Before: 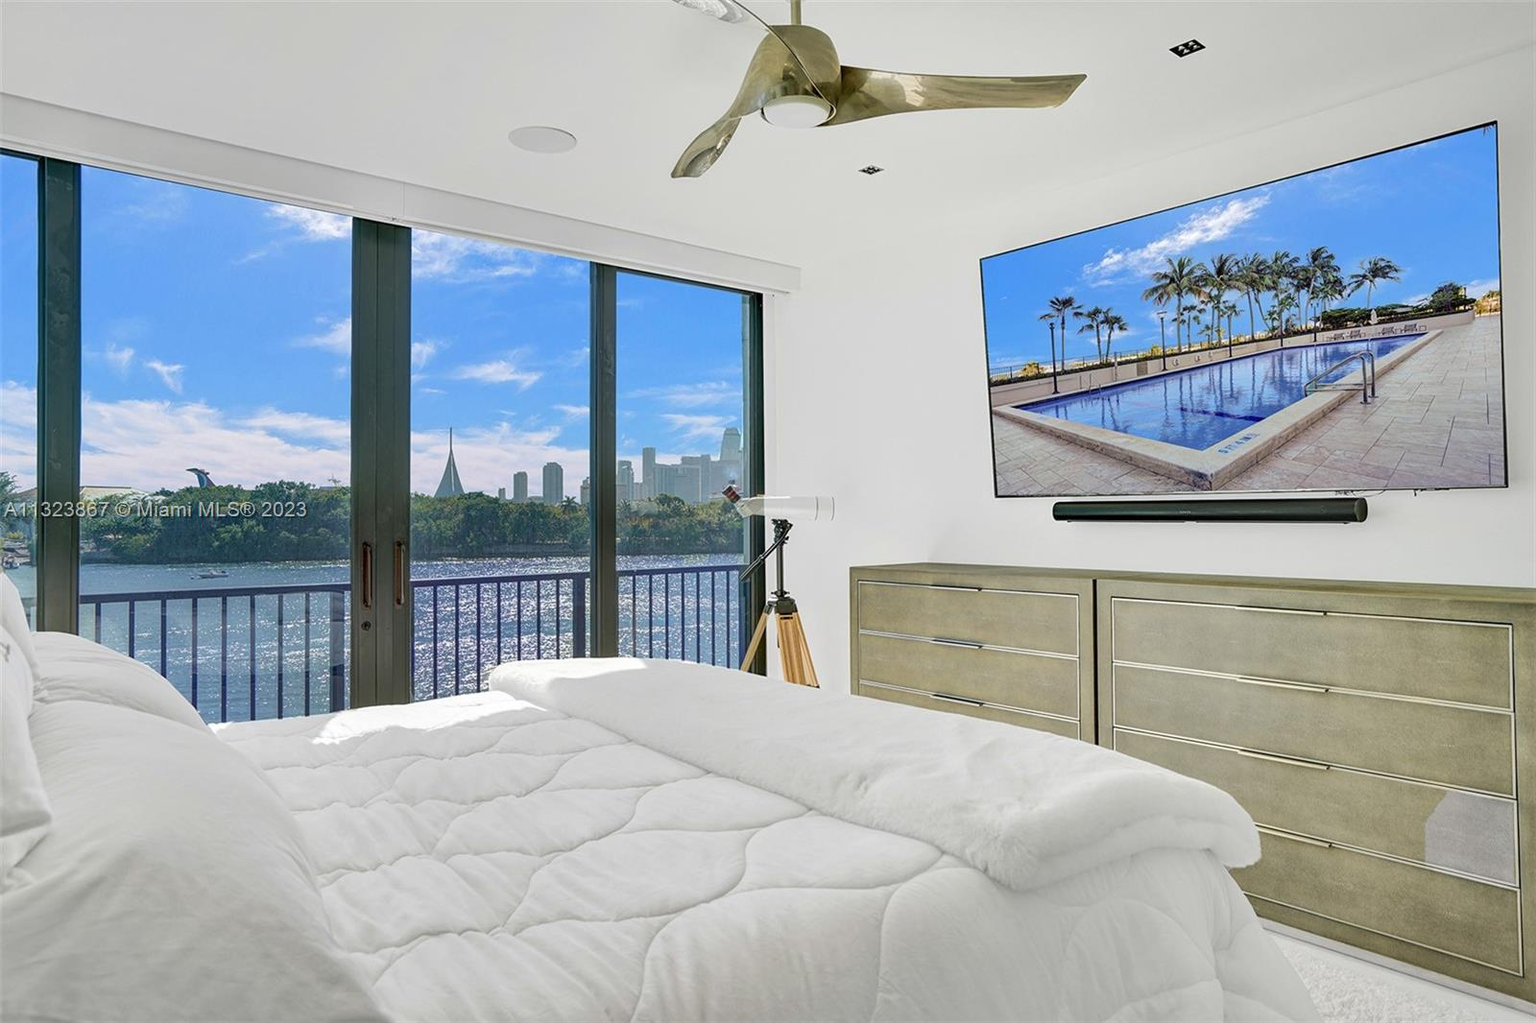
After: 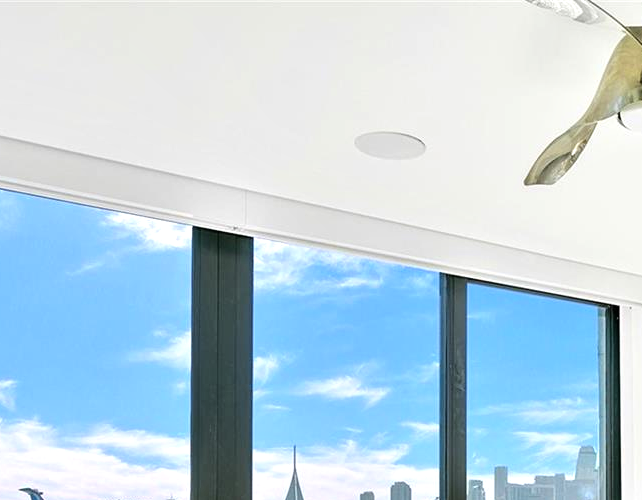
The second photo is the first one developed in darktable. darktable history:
crop and rotate: left 10.976%, top 0.083%, right 48.844%, bottom 52.936%
tone equalizer: -8 EV 0.001 EV, -7 EV -0.001 EV, -6 EV 0.002 EV, -5 EV -0.052 EV, -4 EV -0.14 EV, -3 EV -0.146 EV, -2 EV 0.233 EV, -1 EV 0.703 EV, +0 EV 0.51 EV
